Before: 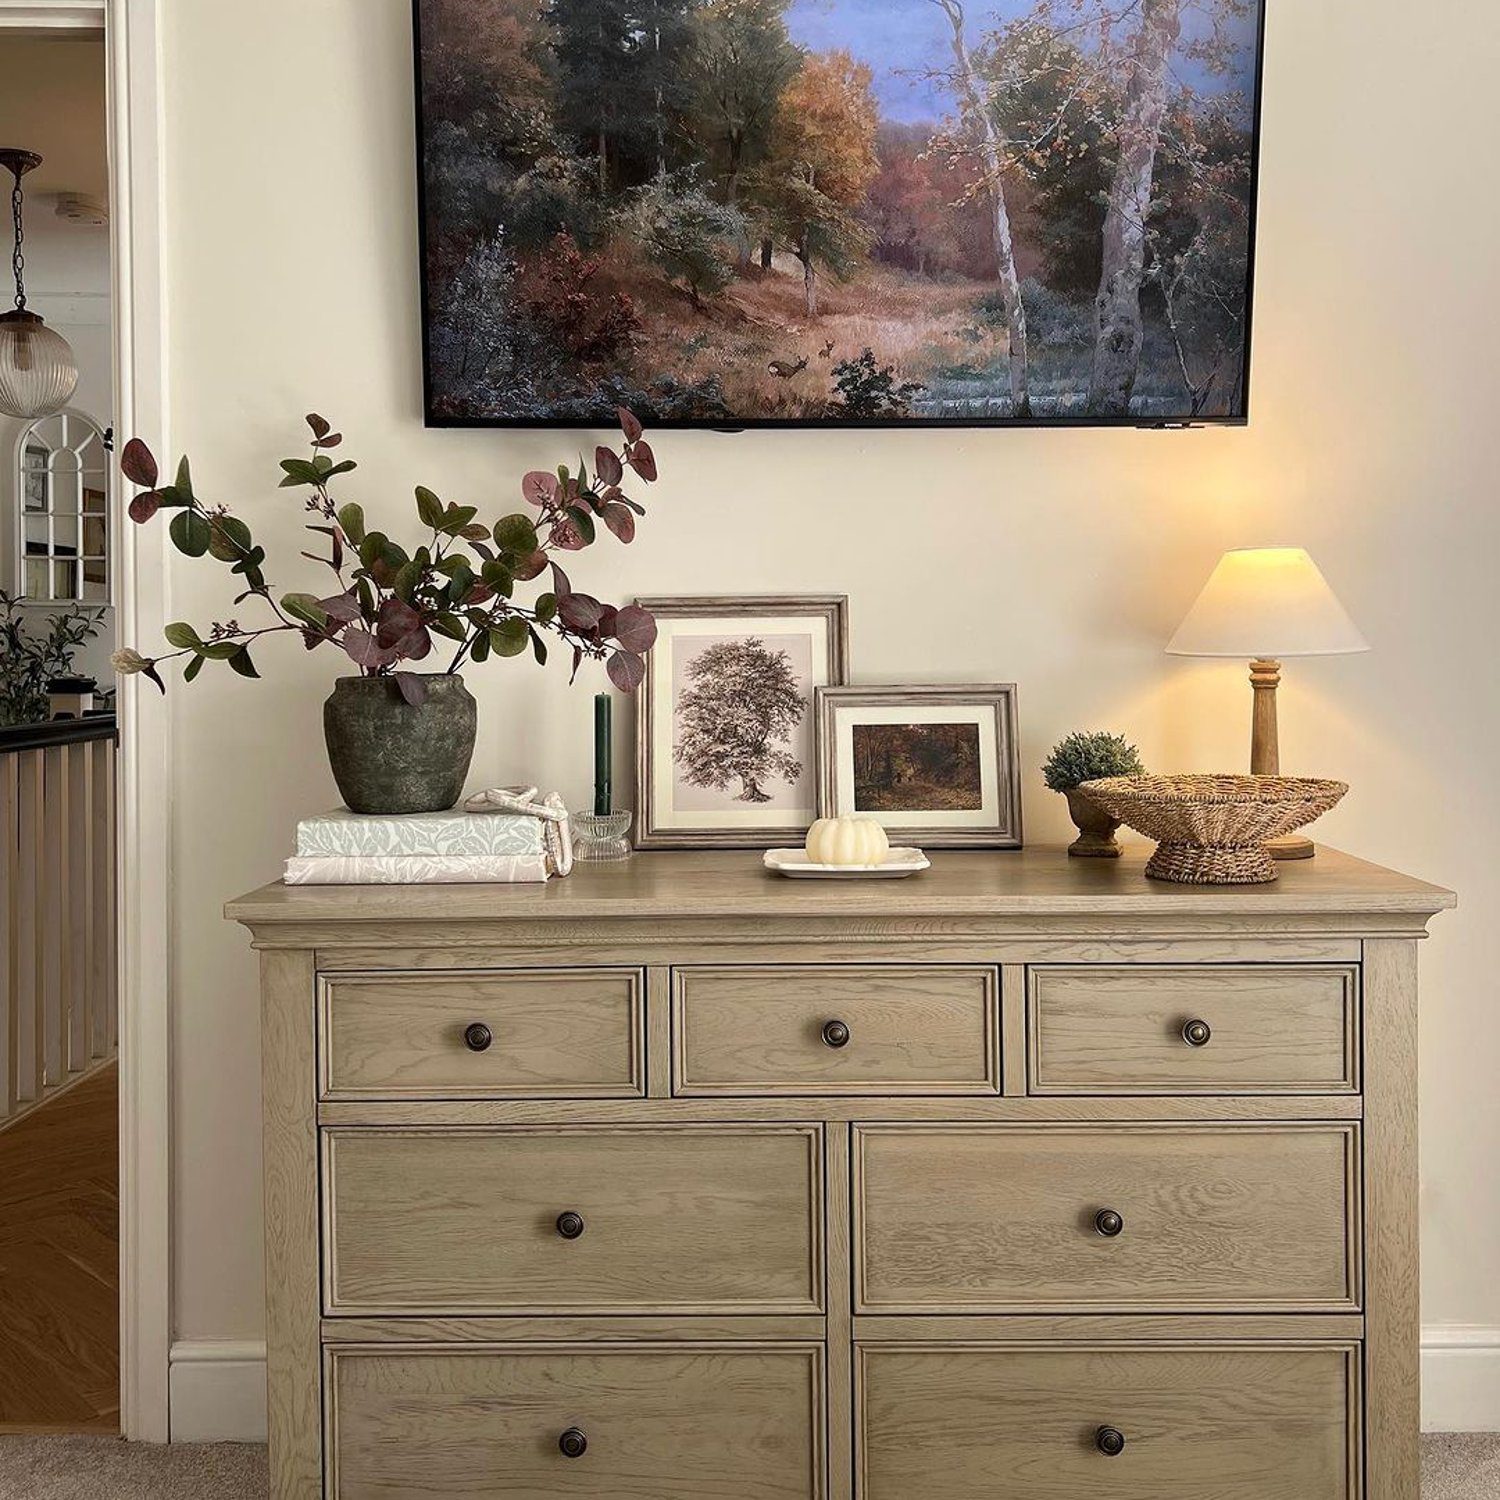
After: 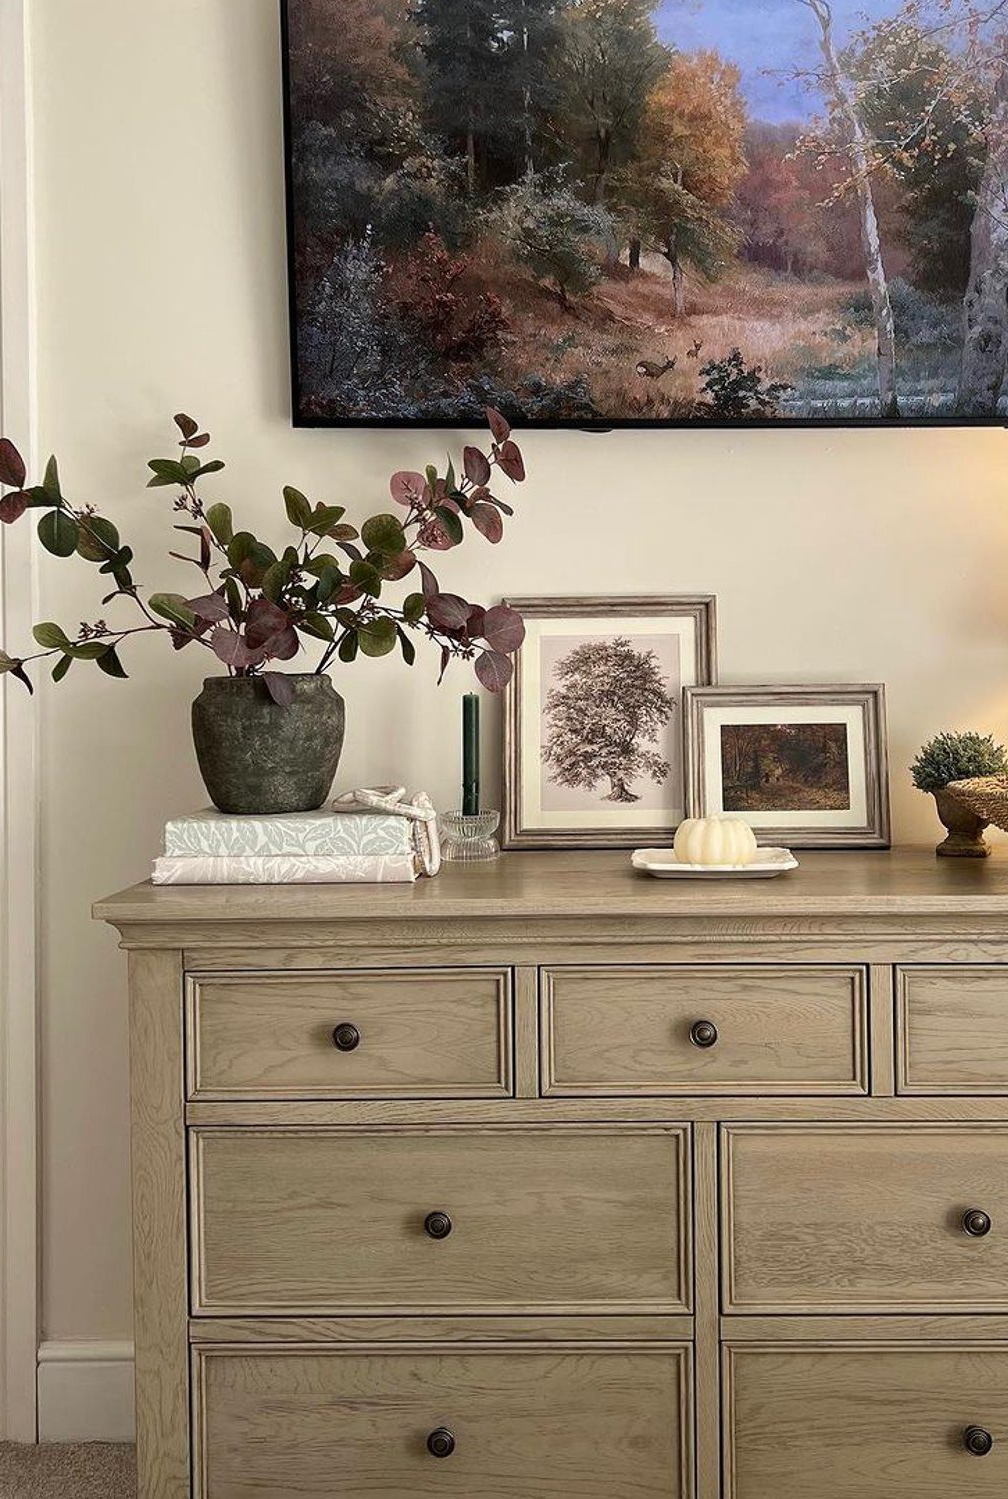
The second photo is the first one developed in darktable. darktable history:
crop and rotate: left 8.818%, right 23.967%
